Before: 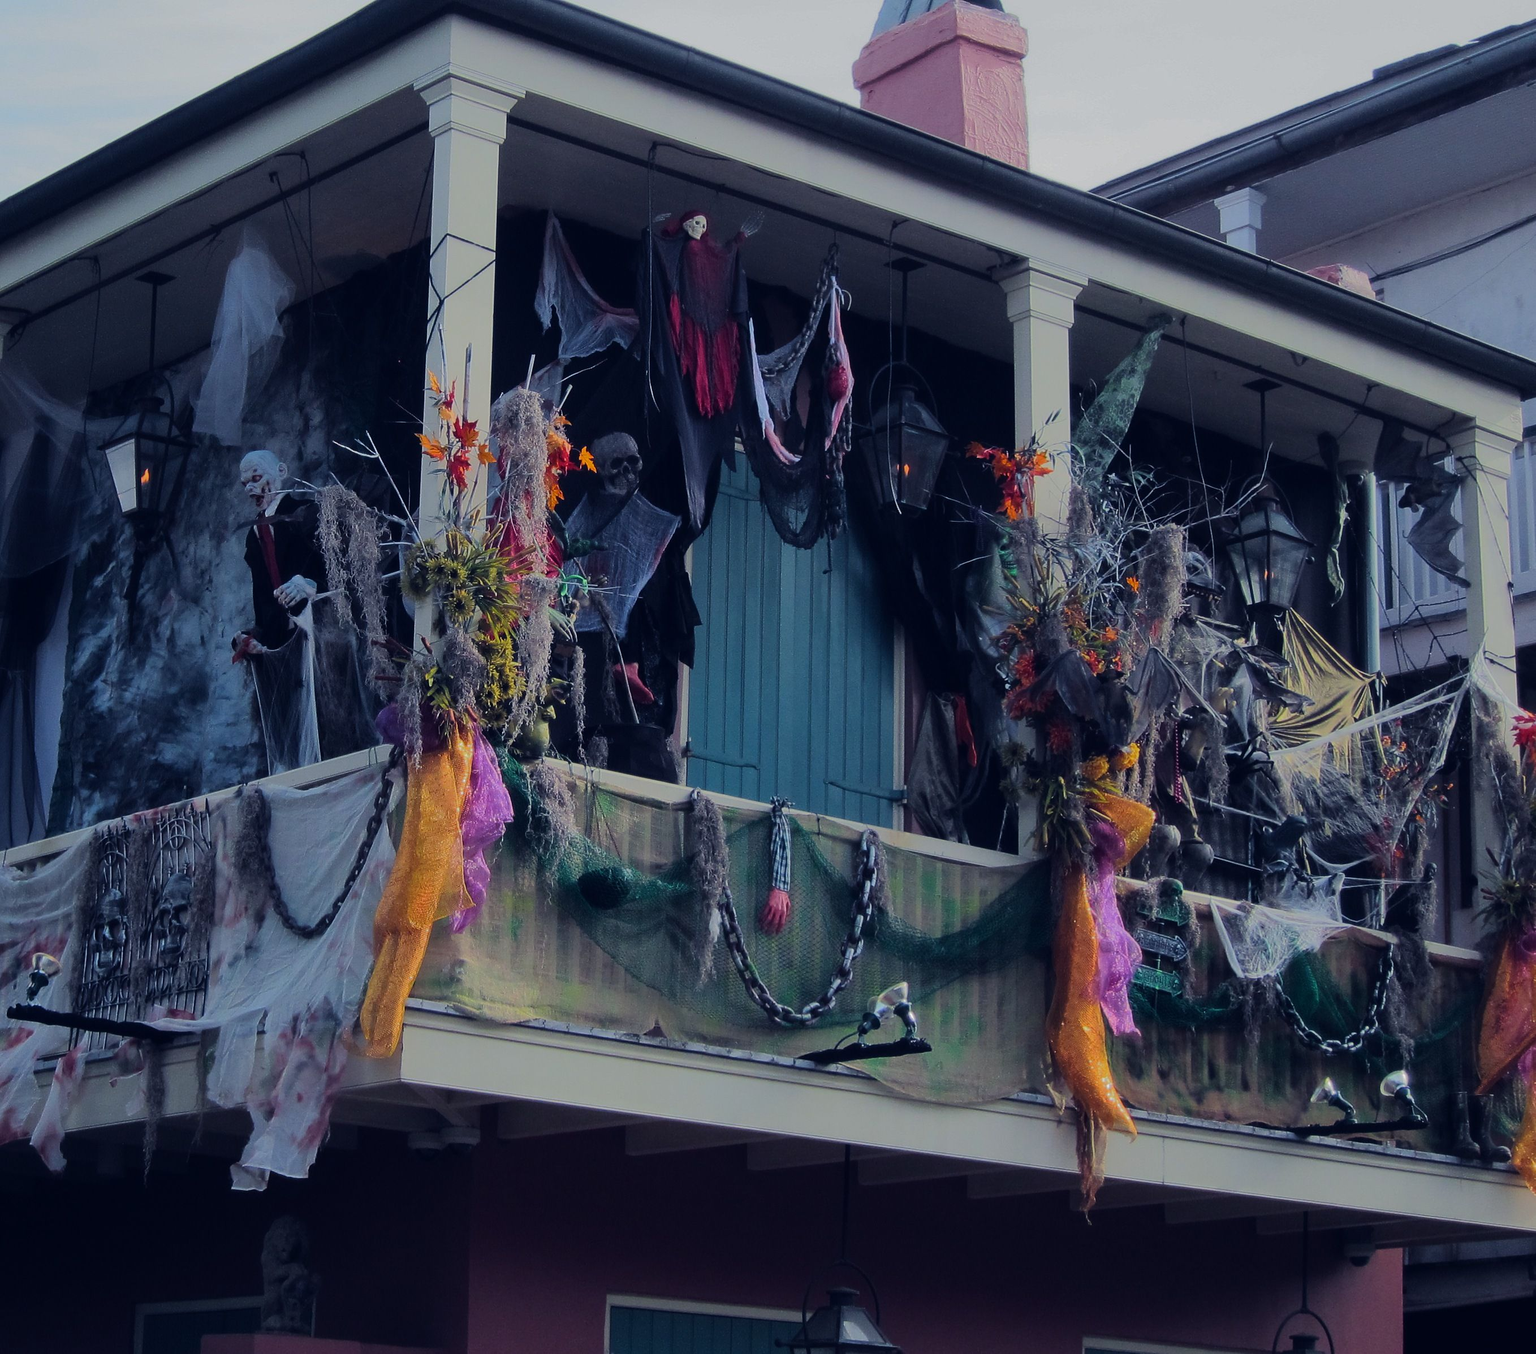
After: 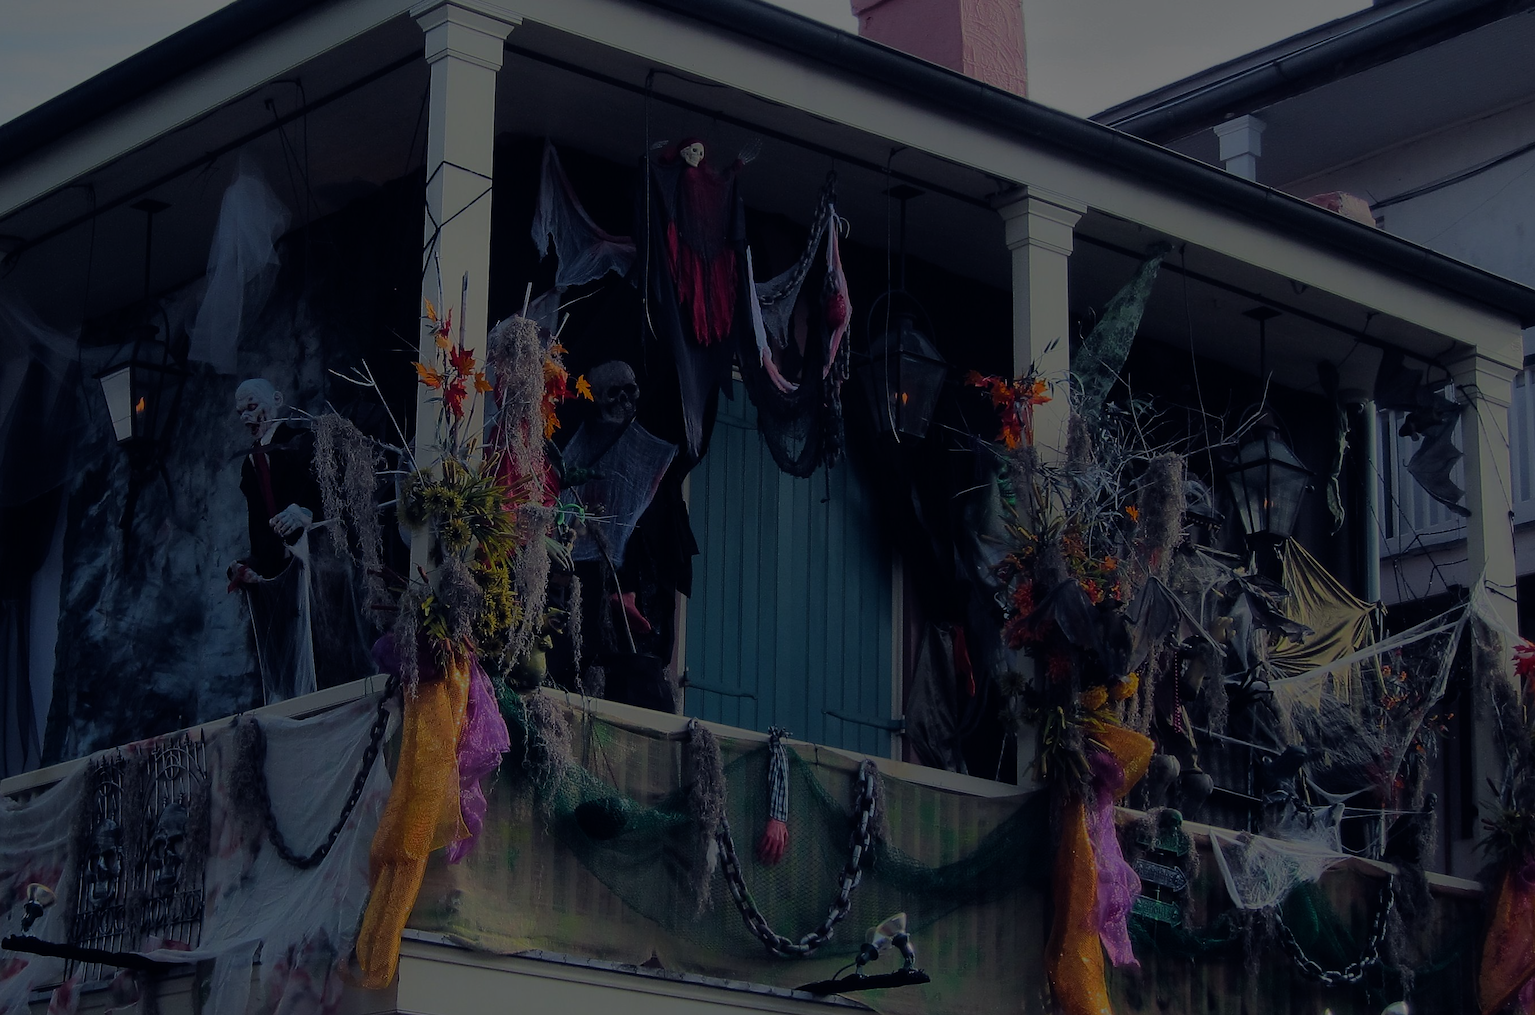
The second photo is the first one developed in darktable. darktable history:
crop: left 0.387%, top 5.469%, bottom 19.809%
tone equalizer: -8 EV -2 EV, -7 EV -2 EV, -6 EV -2 EV, -5 EV -2 EV, -4 EV -2 EV, -3 EV -2 EV, -2 EV -2 EV, -1 EV -1.63 EV, +0 EV -2 EV
sharpen: radius 1, threshold 1
